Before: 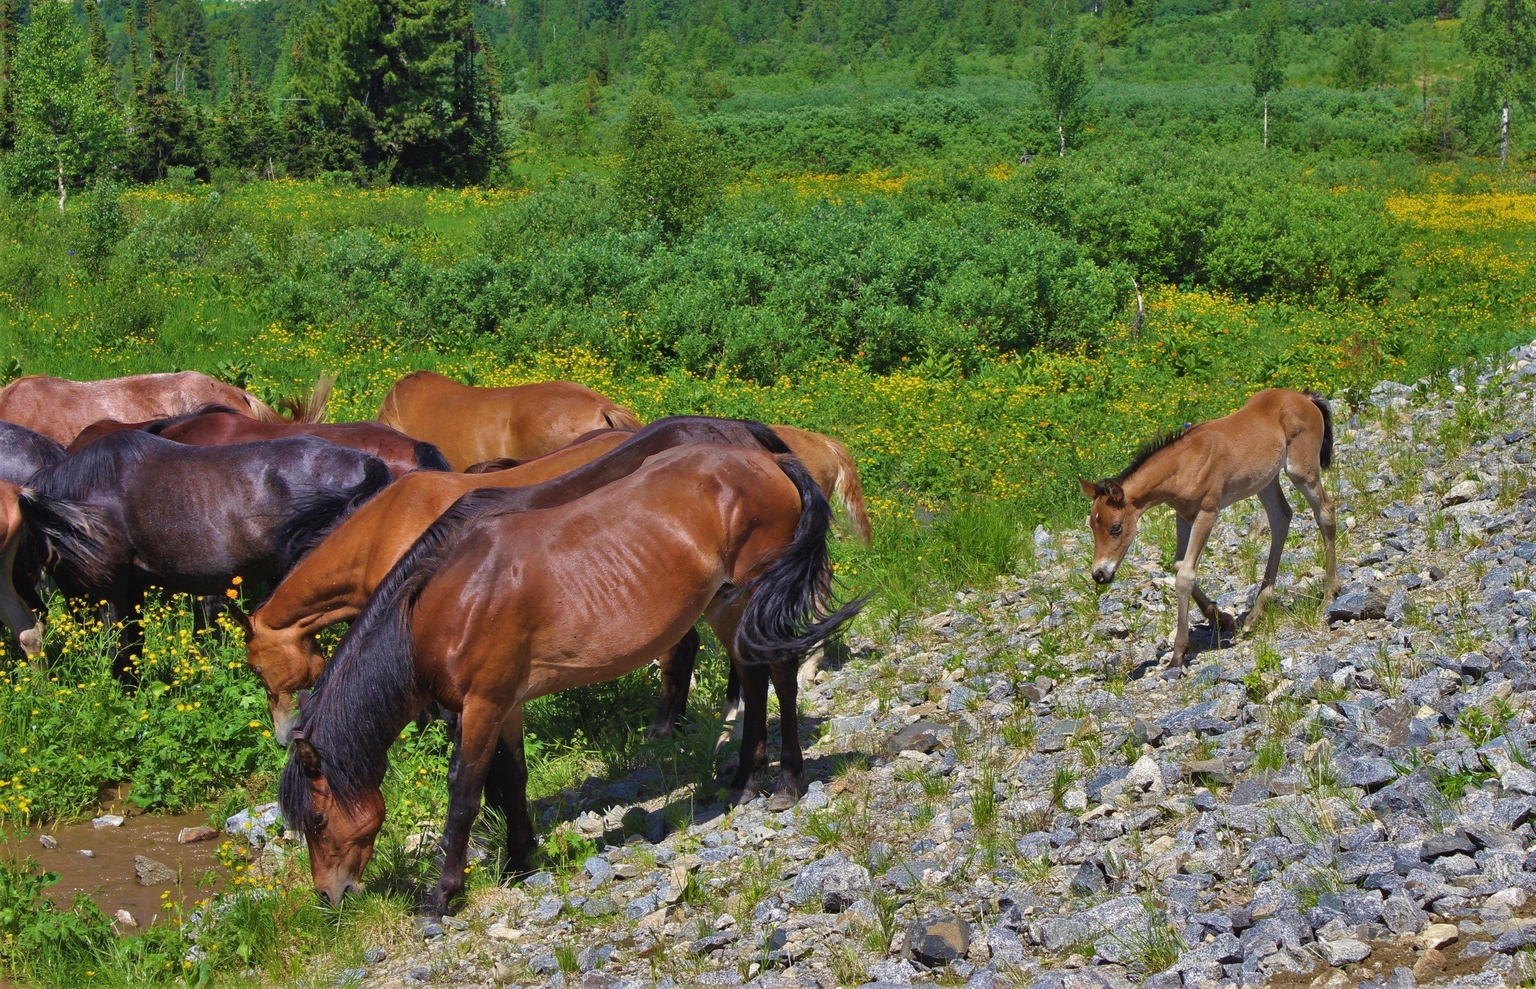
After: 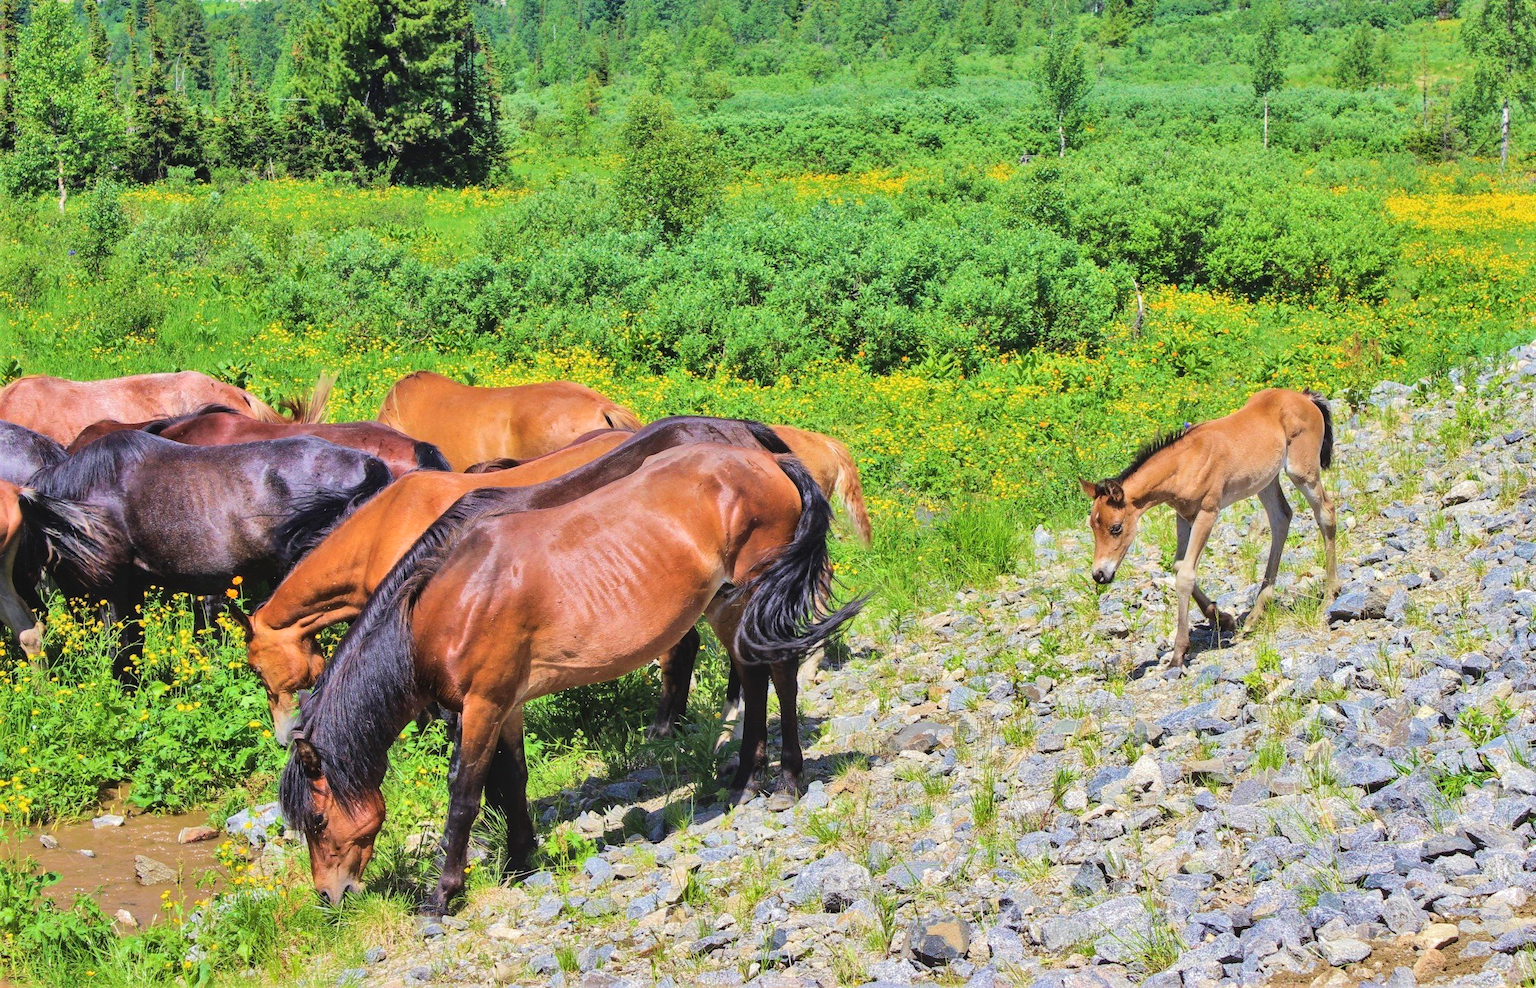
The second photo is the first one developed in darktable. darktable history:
sharpen: radius 2.853, amount 0.854, threshold 47.117
tone equalizer: -7 EV 0.145 EV, -6 EV 0.591 EV, -5 EV 1.17 EV, -4 EV 1.32 EV, -3 EV 1.13 EV, -2 EV 0.6 EV, -1 EV 0.147 EV, edges refinement/feathering 500, mask exposure compensation -1.57 EV, preserve details no
local contrast: detail 109%
